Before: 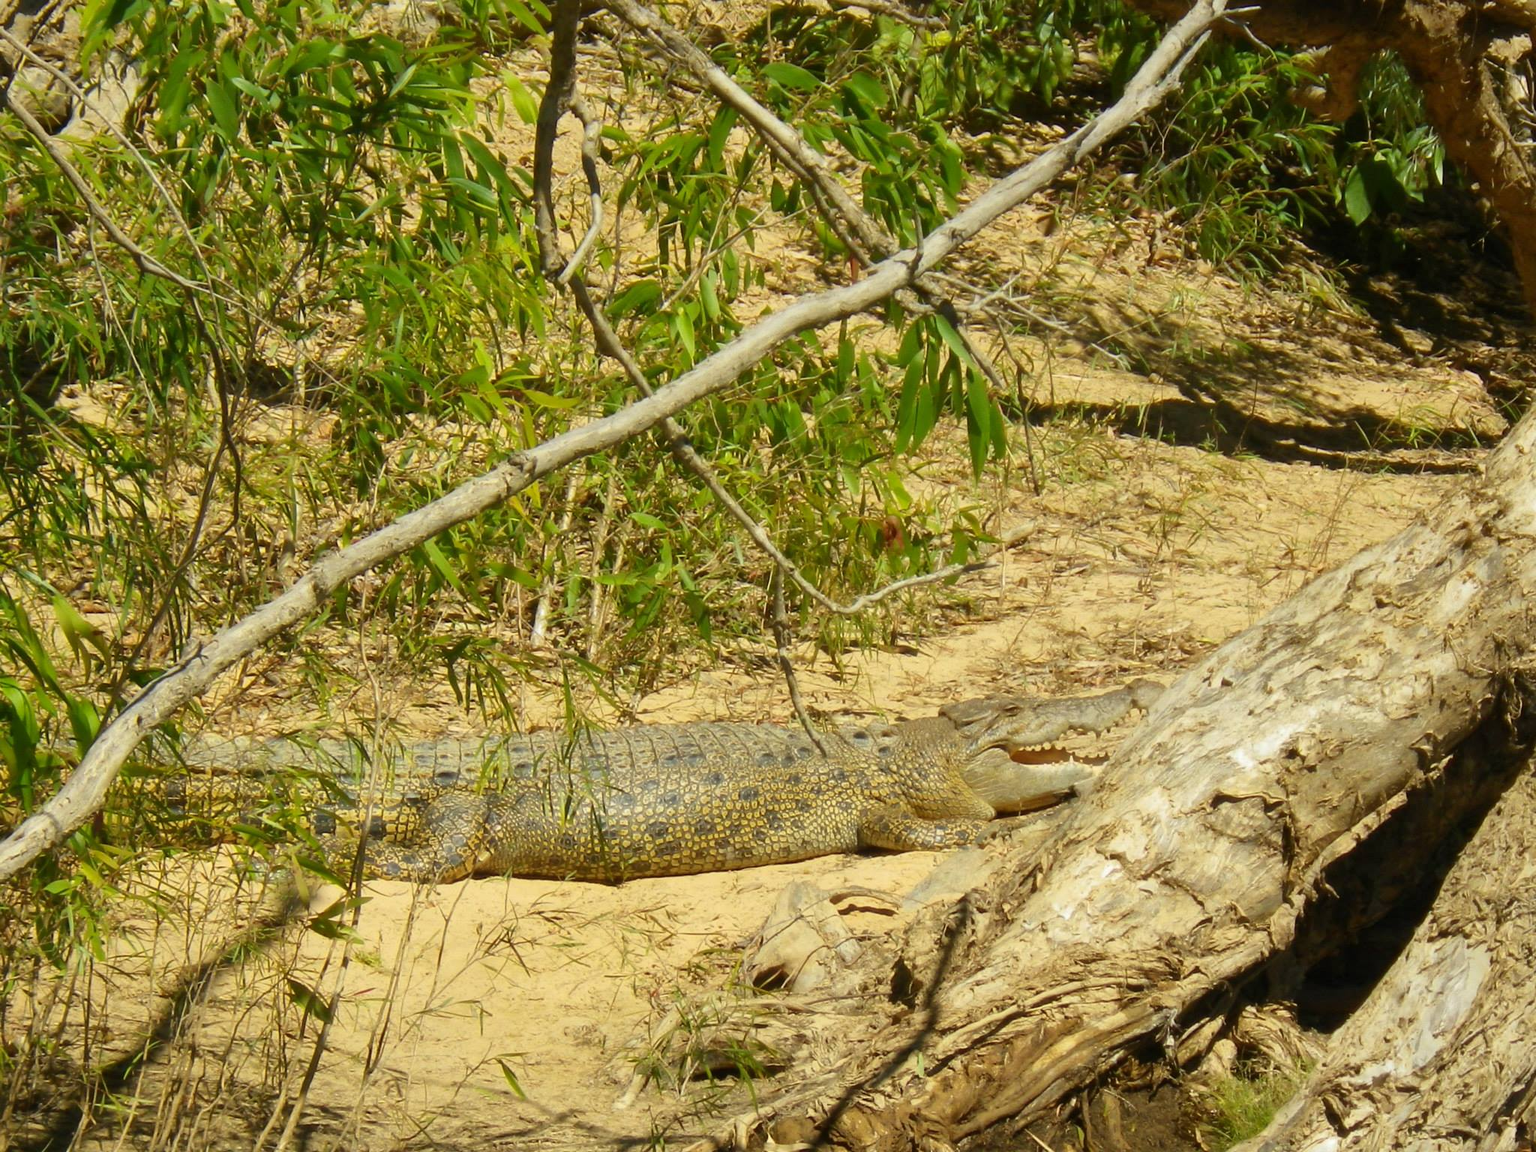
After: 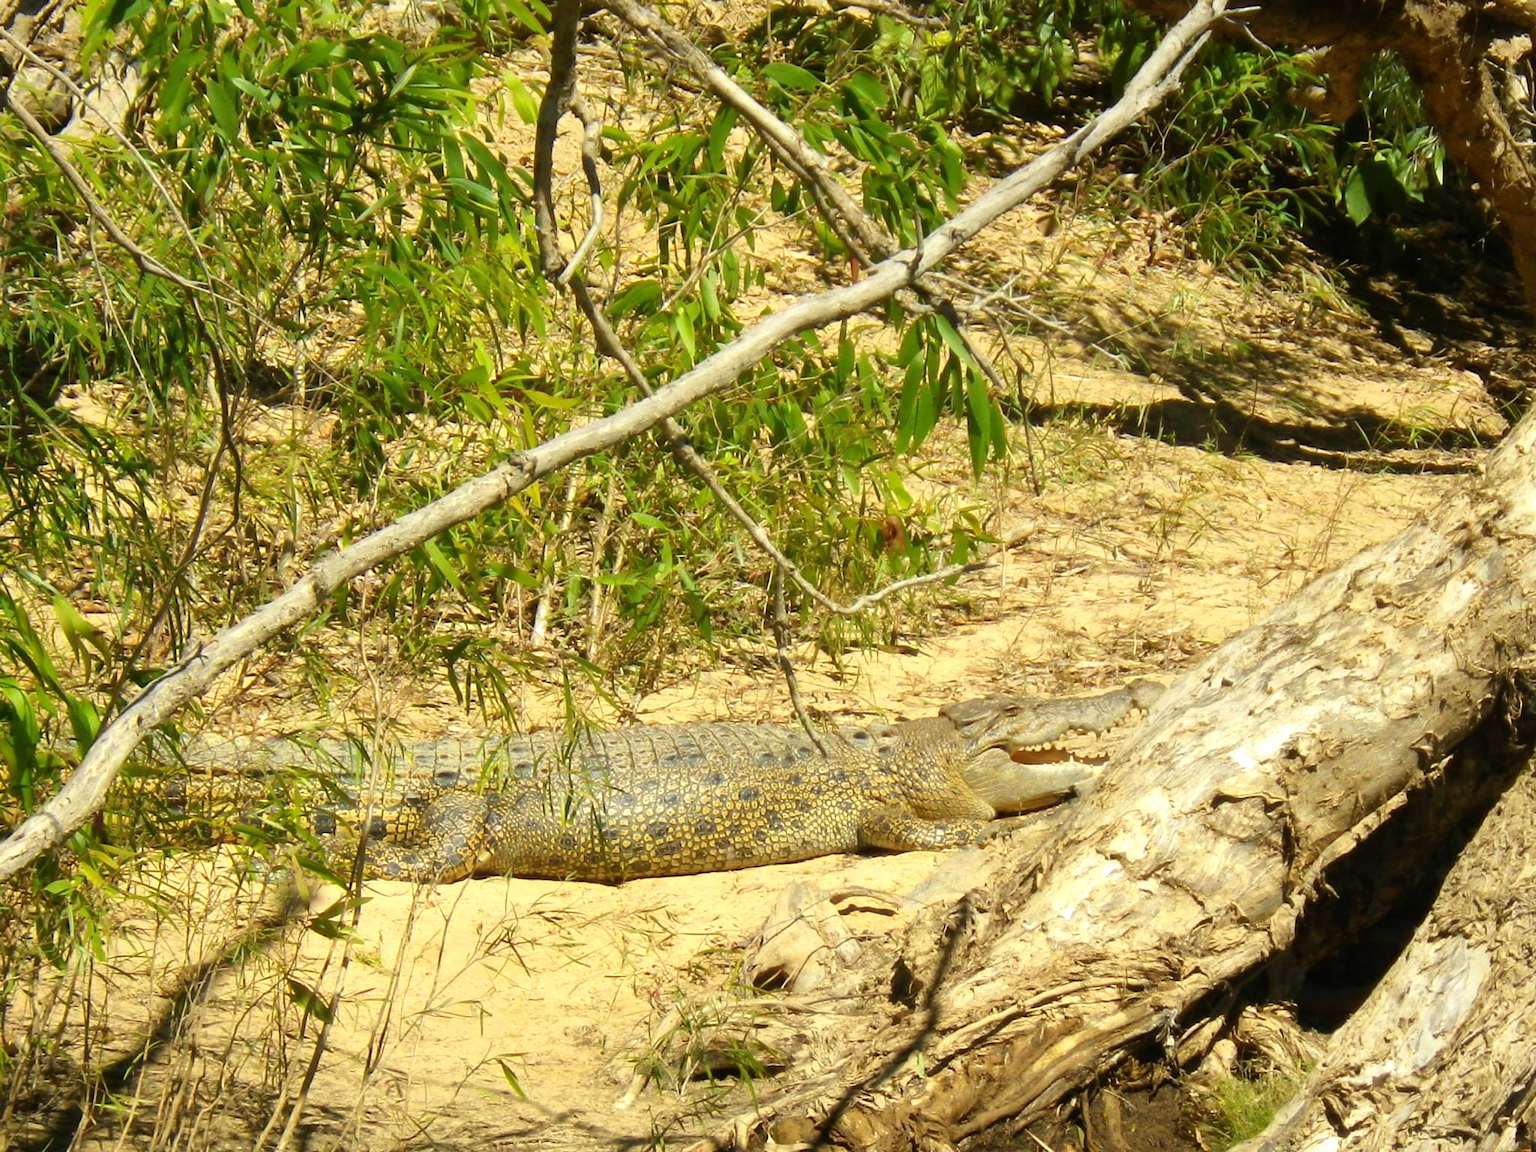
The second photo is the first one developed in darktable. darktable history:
tone equalizer: -8 EV -0.378 EV, -7 EV -0.382 EV, -6 EV -0.349 EV, -5 EV -0.21 EV, -3 EV 0.203 EV, -2 EV 0.343 EV, -1 EV 0.404 EV, +0 EV 0.417 EV
